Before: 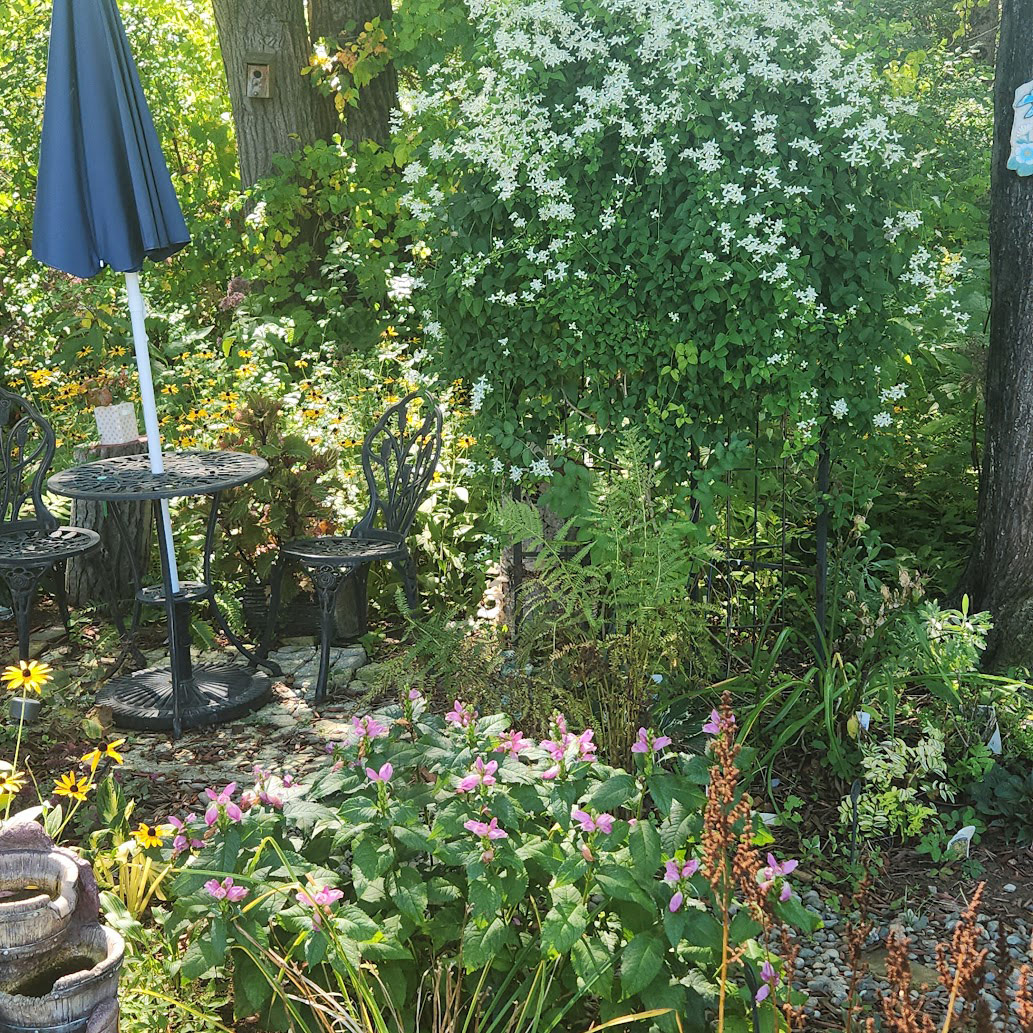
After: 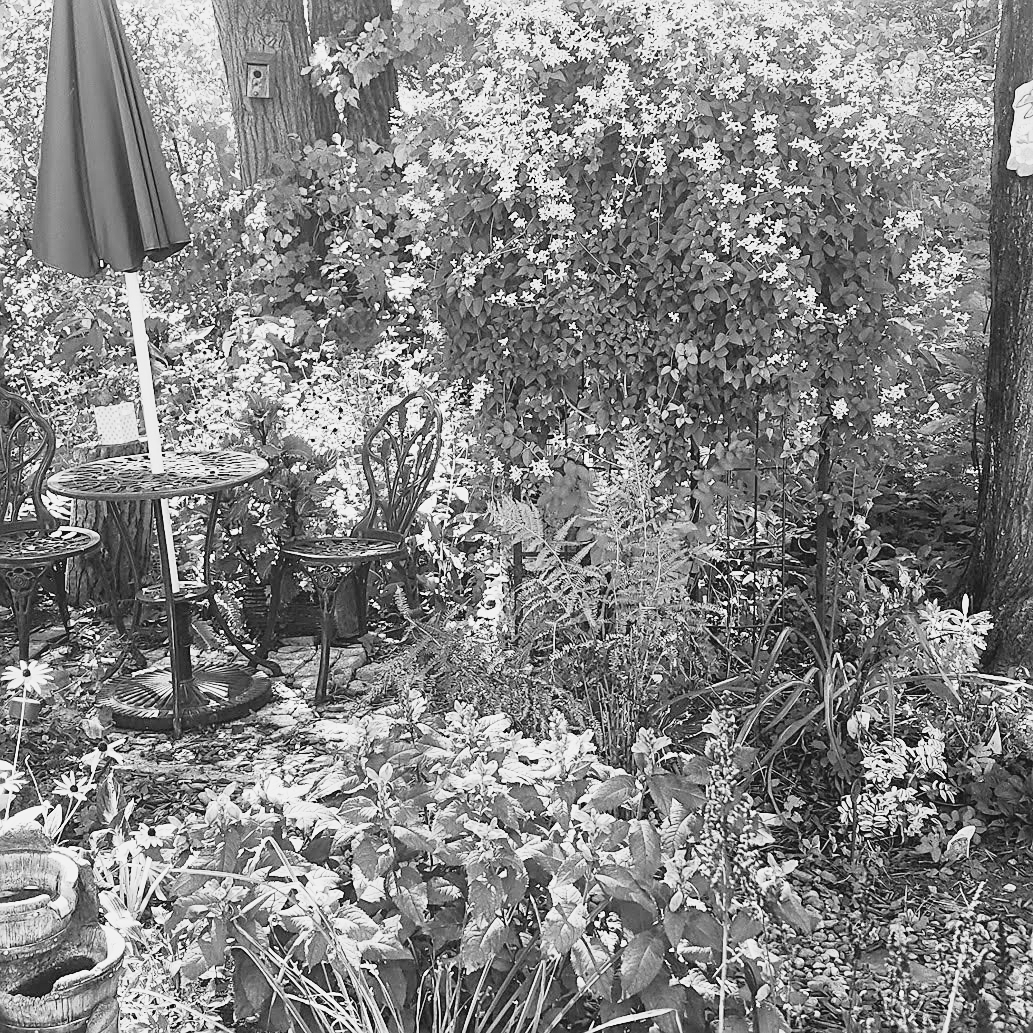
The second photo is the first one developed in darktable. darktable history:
sharpen: on, module defaults
base curve: curves: ch0 [(0, 0) (0.088, 0.125) (0.176, 0.251) (0.354, 0.501) (0.613, 0.749) (1, 0.877)], preserve colors none
monochrome: on, module defaults
tone curve: curves: ch0 [(0, 0.039) (0.104, 0.094) (0.285, 0.301) (0.689, 0.764) (0.89, 0.926) (0.994, 0.971)]; ch1 [(0, 0) (0.337, 0.249) (0.437, 0.411) (0.485, 0.487) (0.515, 0.514) (0.566, 0.563) (0.641, 0.655) (1, 1)]; ch2 [(0, 0) (0.314, 0.301) (0.421, 0.411) (0.502, 0.505) (0.528, 0.54) (0.557, 0.555) (0.612, 0.583) (0.722, 0.67) (1, 1)], color space Lab, independent channels, preserve colors none
